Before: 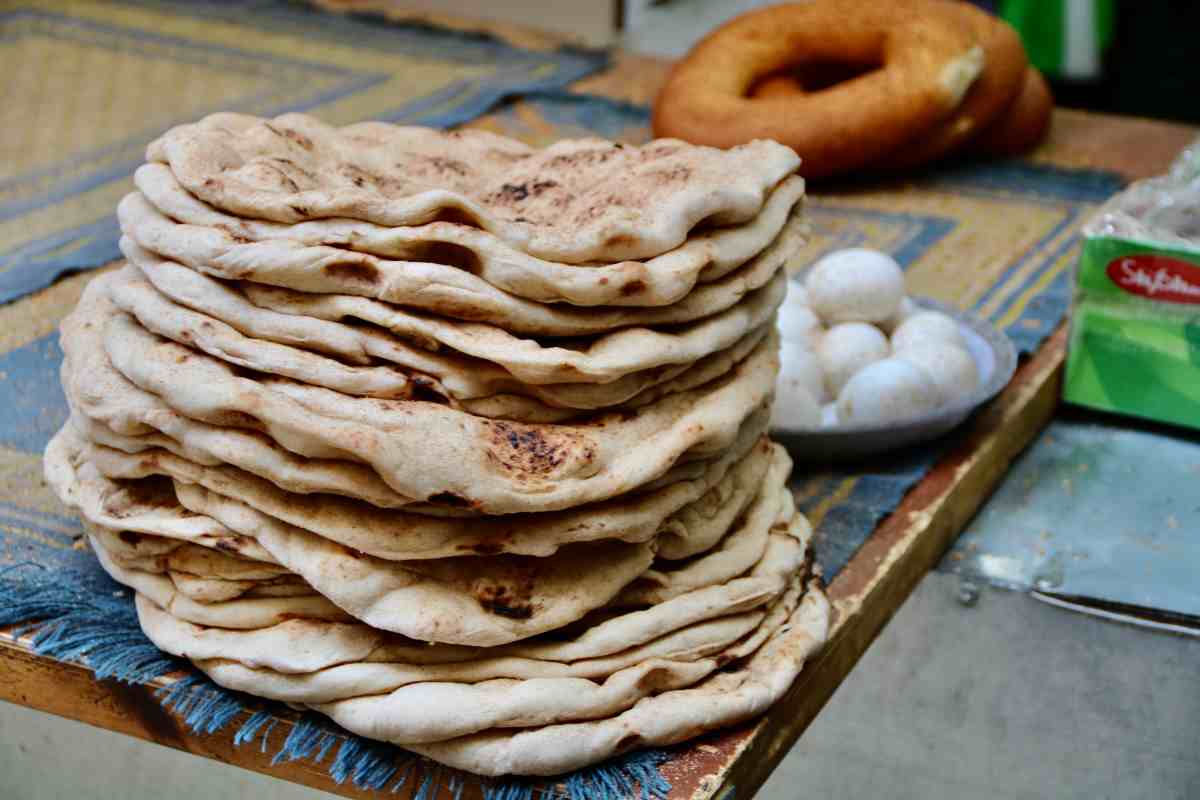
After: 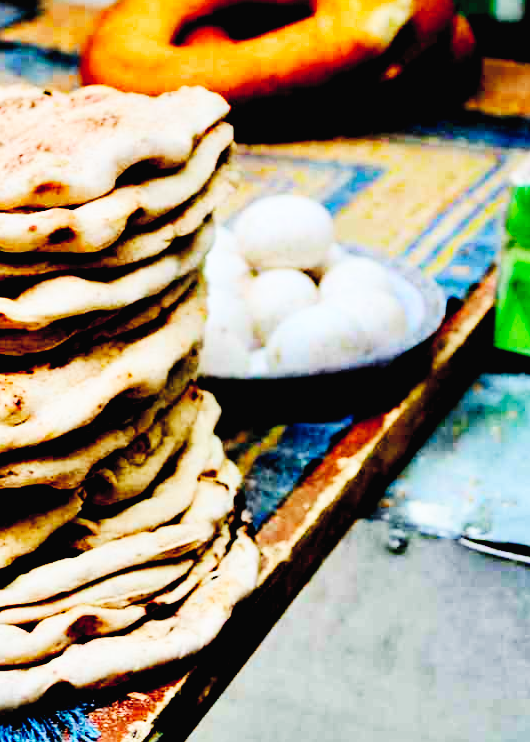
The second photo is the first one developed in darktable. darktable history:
base curve: curves: ch0 [(0, 0) (0, 0) (0.002, 0.001) (0.008, 0.003) (0.019, 0.011) (0.037, 0.037) (0.064, 0.11) (0.102, 0.232) (0.152, 0.379) (0.216, 0.524) (0.296, 0.665) (0.394, 0.789) (0.512, 0.881) (0.651, 0.945) (0.813, 0.986) (1, 1)], preserve colors none
exposure: black level correction 0.046, exposure -0.228 EV, compensate highlight preservation false
crop: left 47.628%, top 6.643%, right 7.874%
contrast brightness saturation: contrast 0.14, brightness 0.21
